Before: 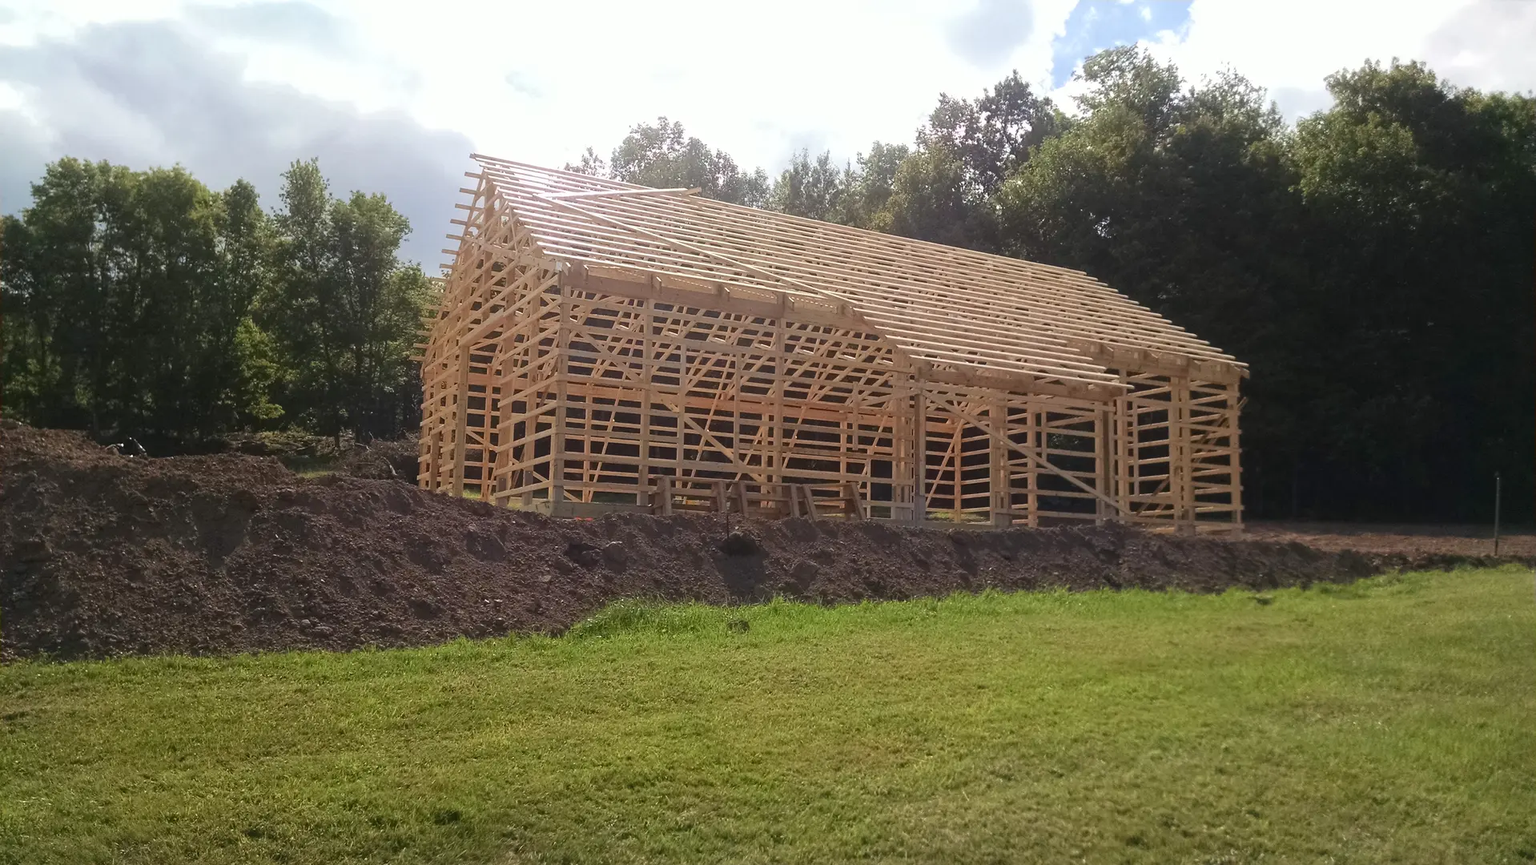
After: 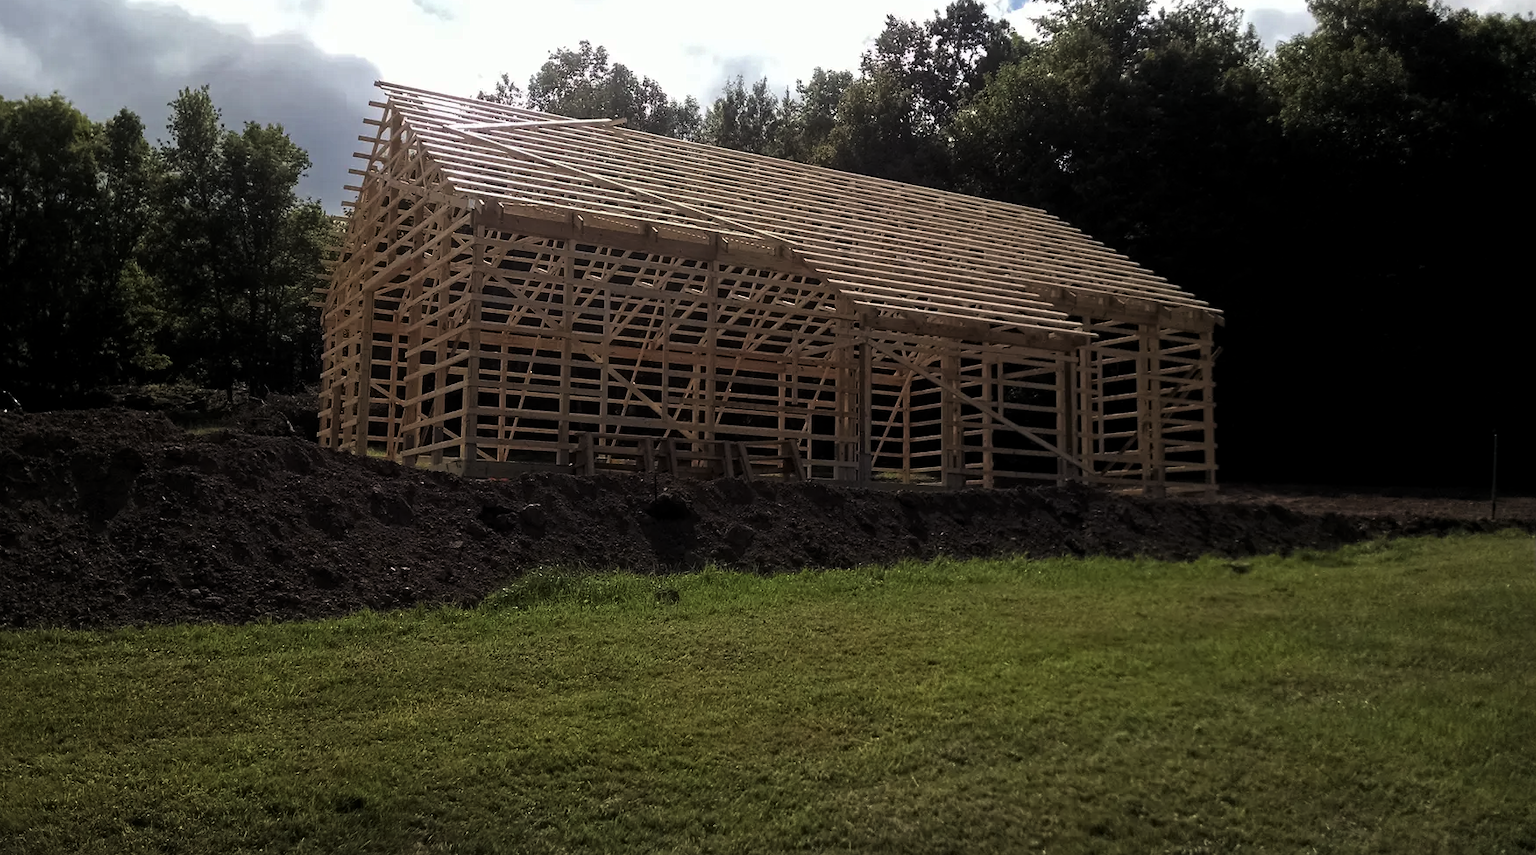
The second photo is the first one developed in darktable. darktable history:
crop and rotate: left 8.262%, top 9.226%
haze removal: strength 0.29, distance 0.25, compatibility mode true, adaptive false
levels: mode automatic, black 8.58%, gray 59.42%, levels [0, 0.445, 1]
